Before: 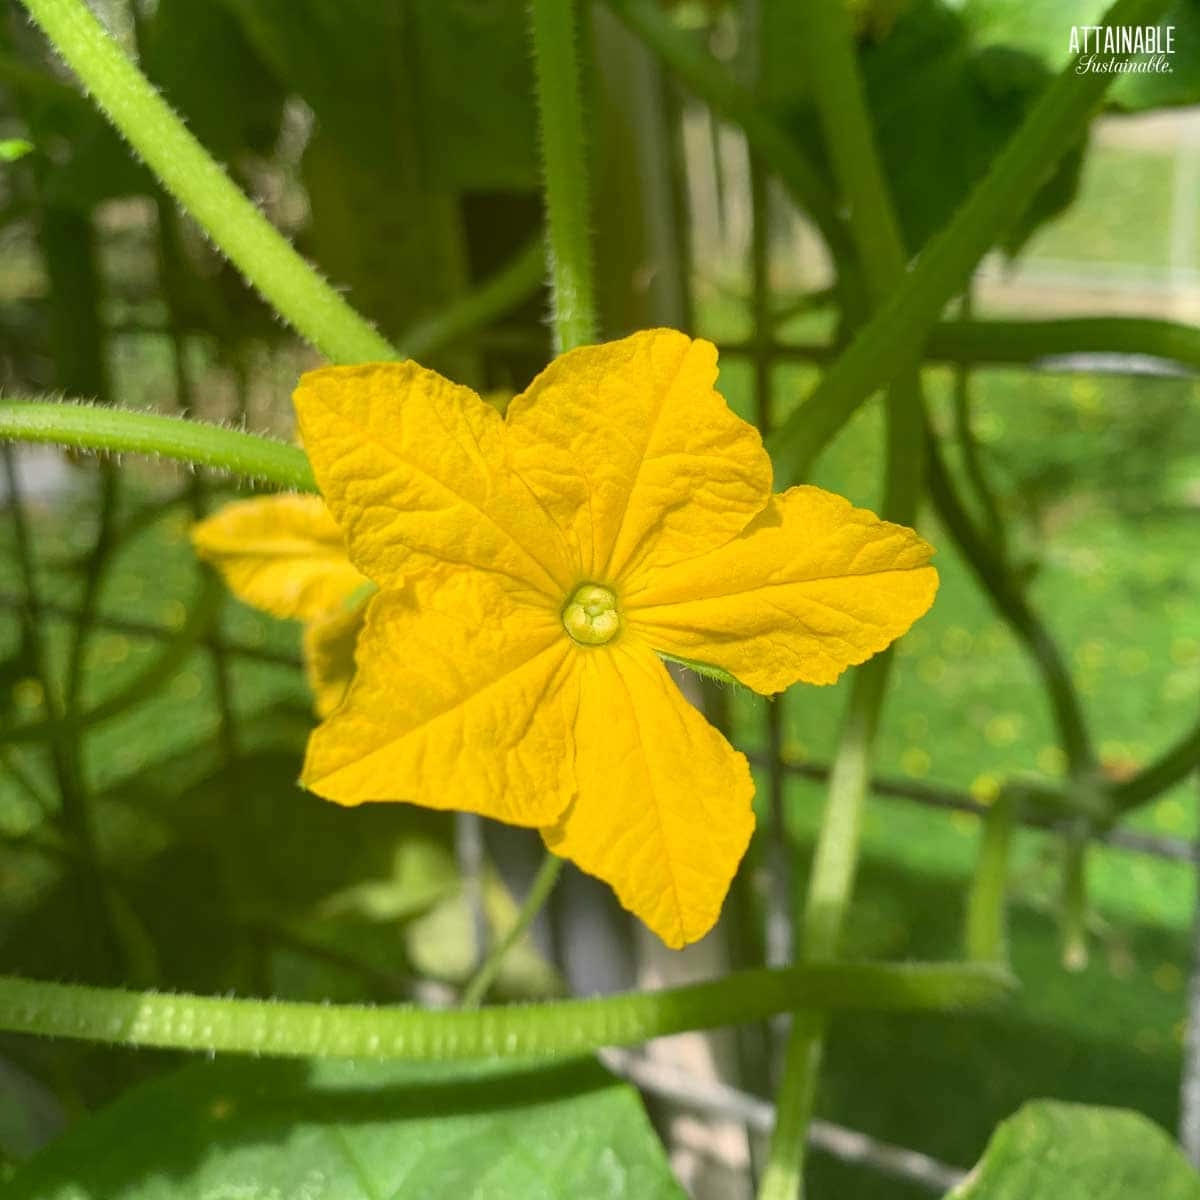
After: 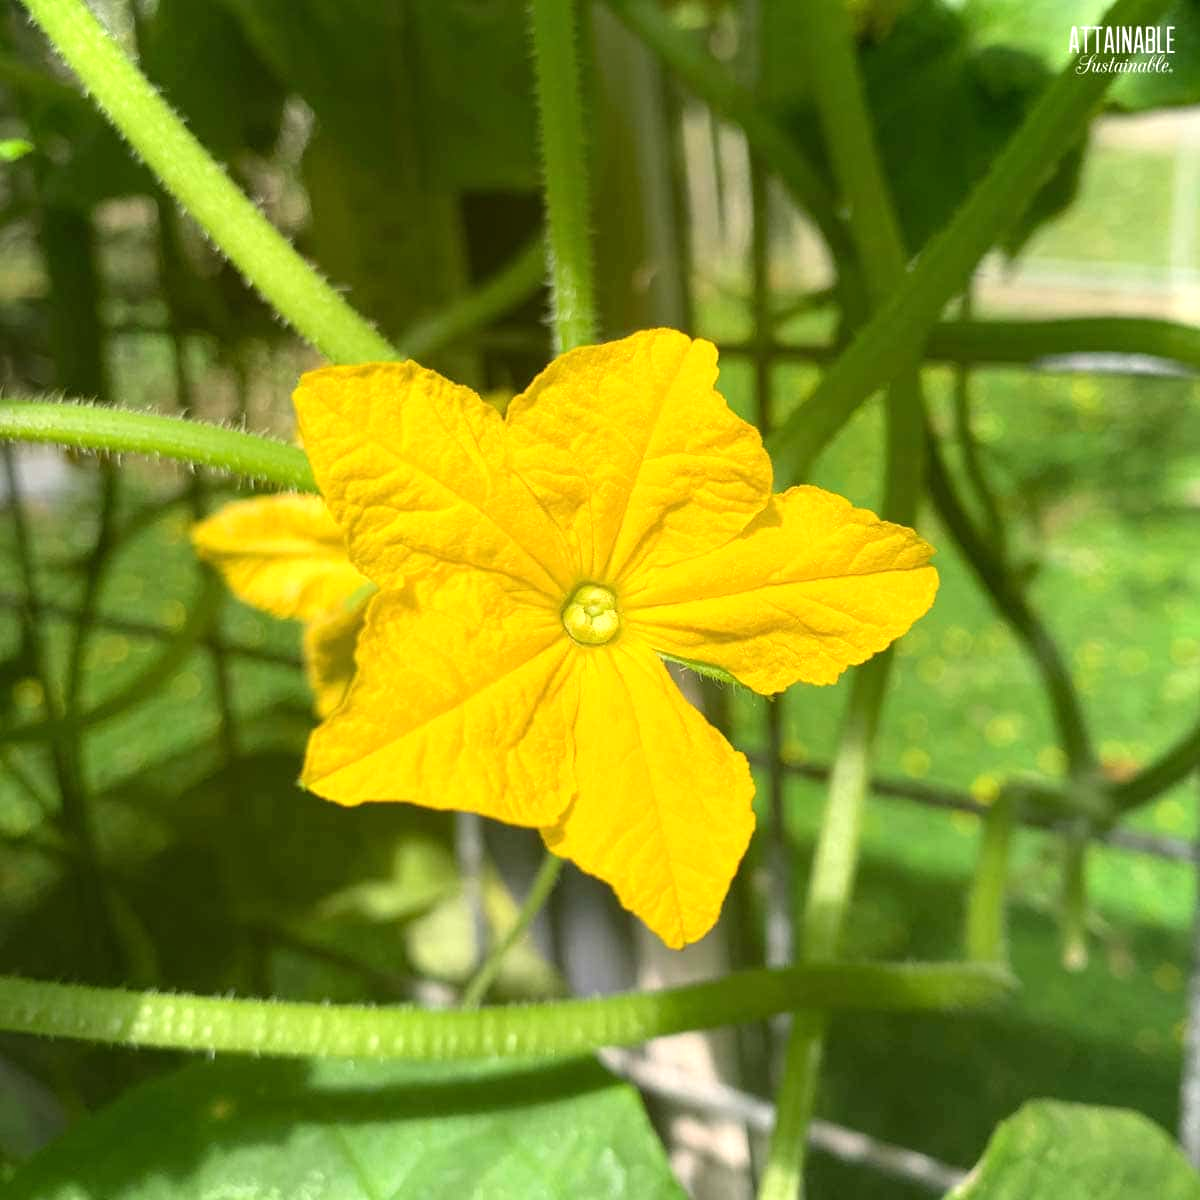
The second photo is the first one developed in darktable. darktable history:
tone equalizer: -8 EV -0.411 EV, -7 EV -0.424 EV, -6 EV -0.319 EV, -5 EV -0.255 EV, -3 EV 0.201 EV, -2 EV 0.358 EV, -1 EV 0.38 EV, +0 EV 0.389 EV, smoothing 1
